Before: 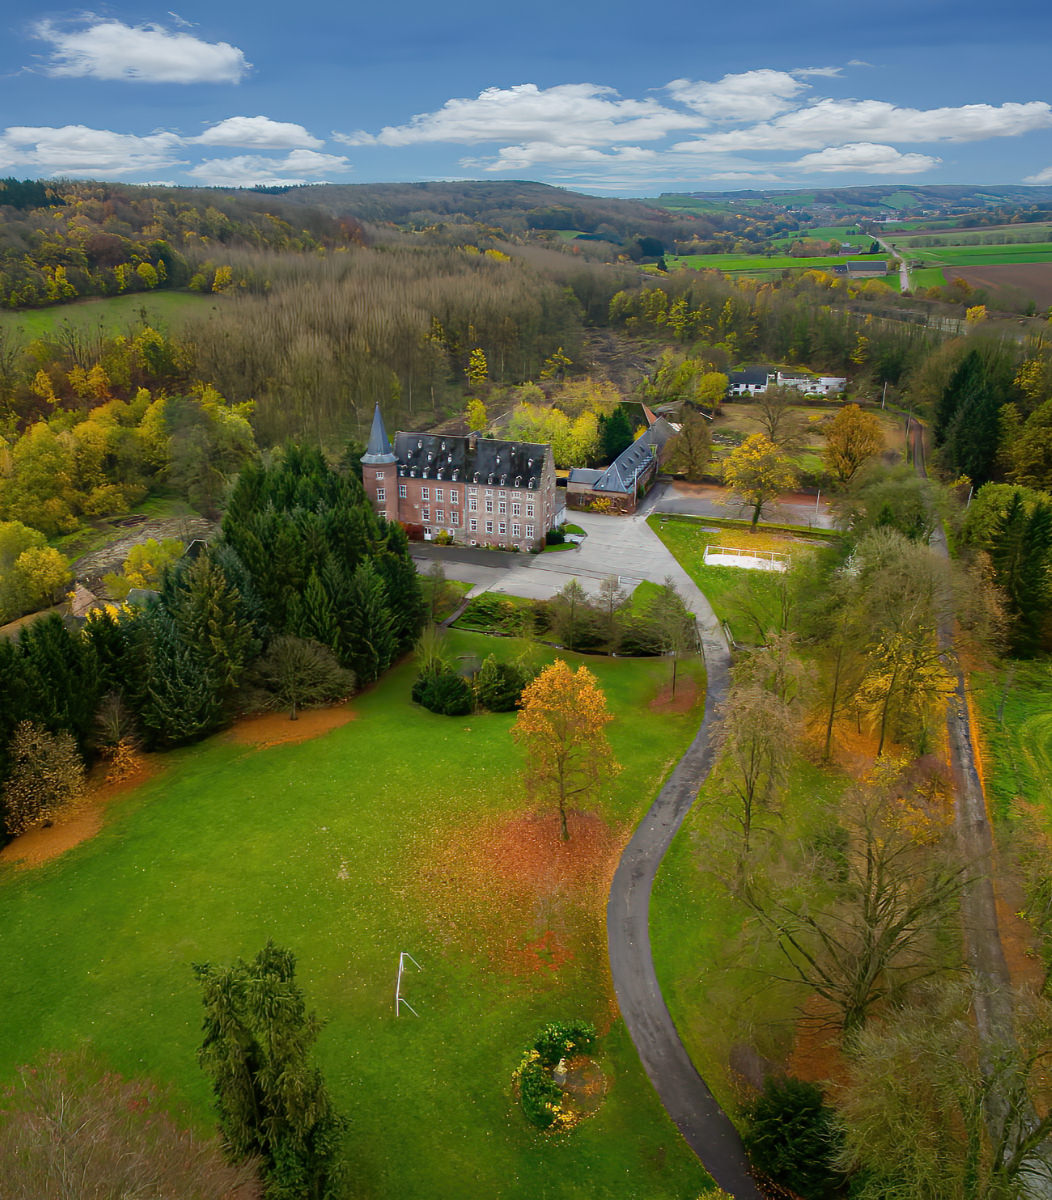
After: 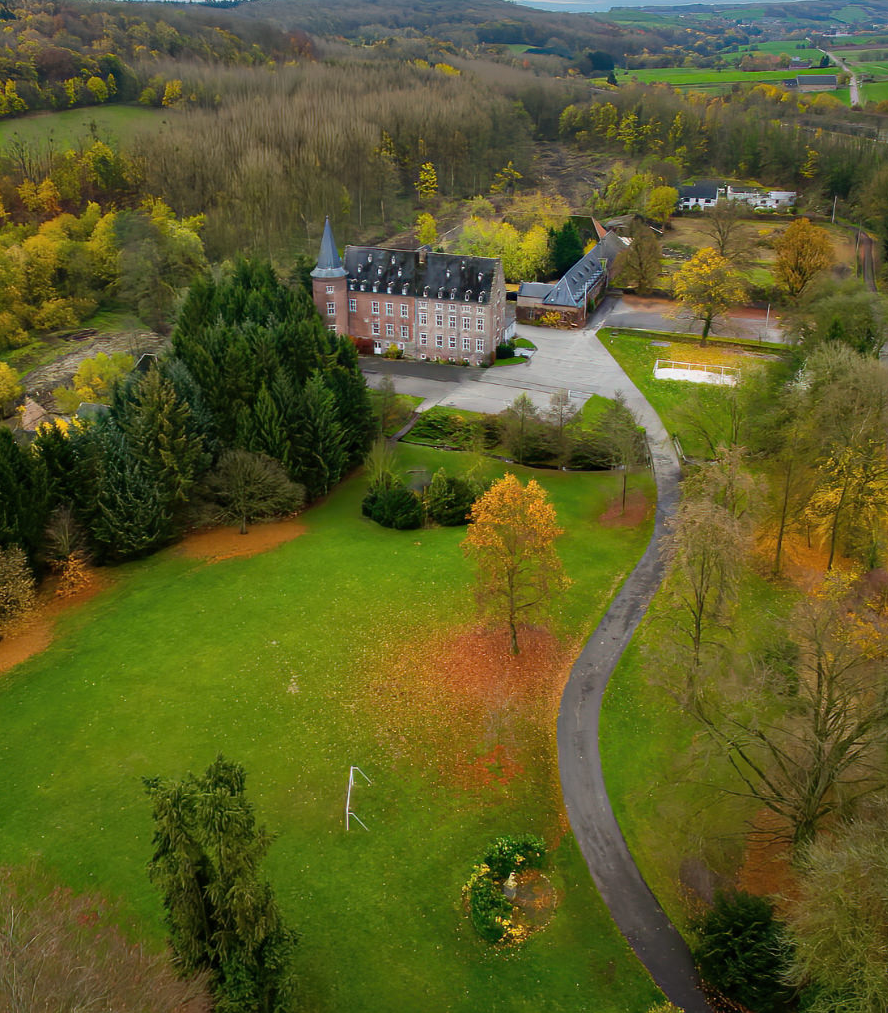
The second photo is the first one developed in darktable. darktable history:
shadows and highlights: radius 125.46, shadows 30.51, highlights -30.51, low approximation 0.01, soften with gaussian
crop and rotate: left 4.842%, top 15.51%, right 10.668%
